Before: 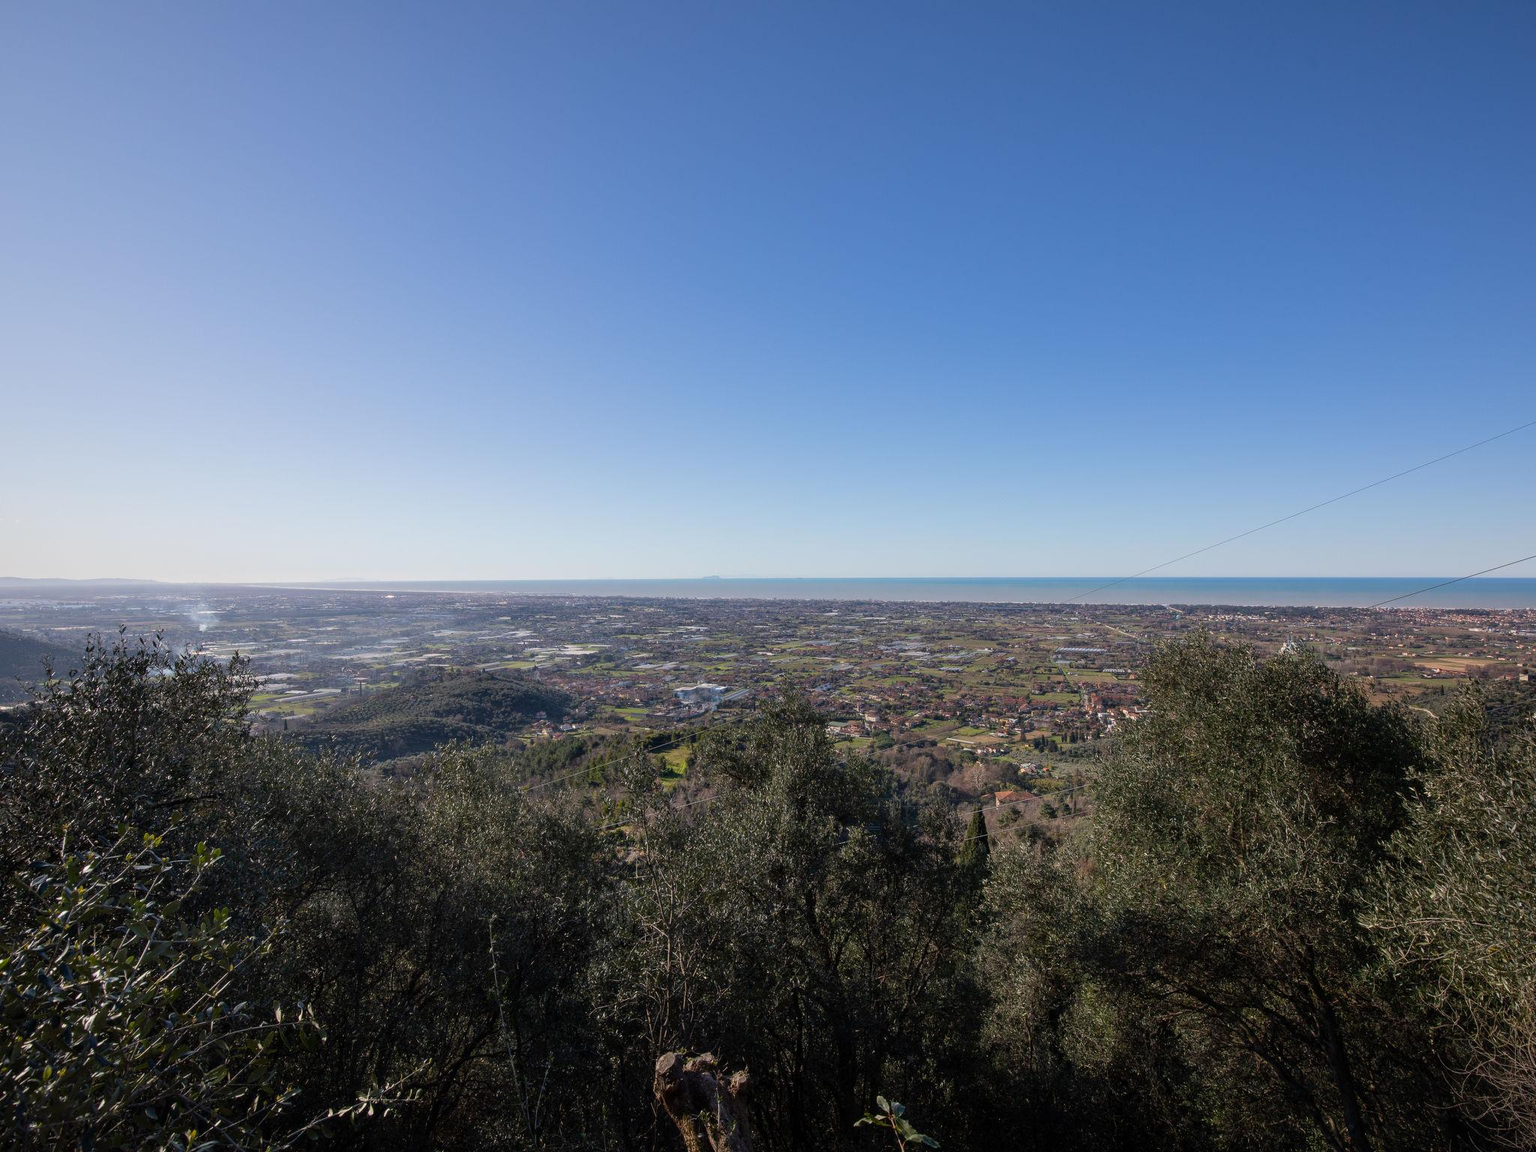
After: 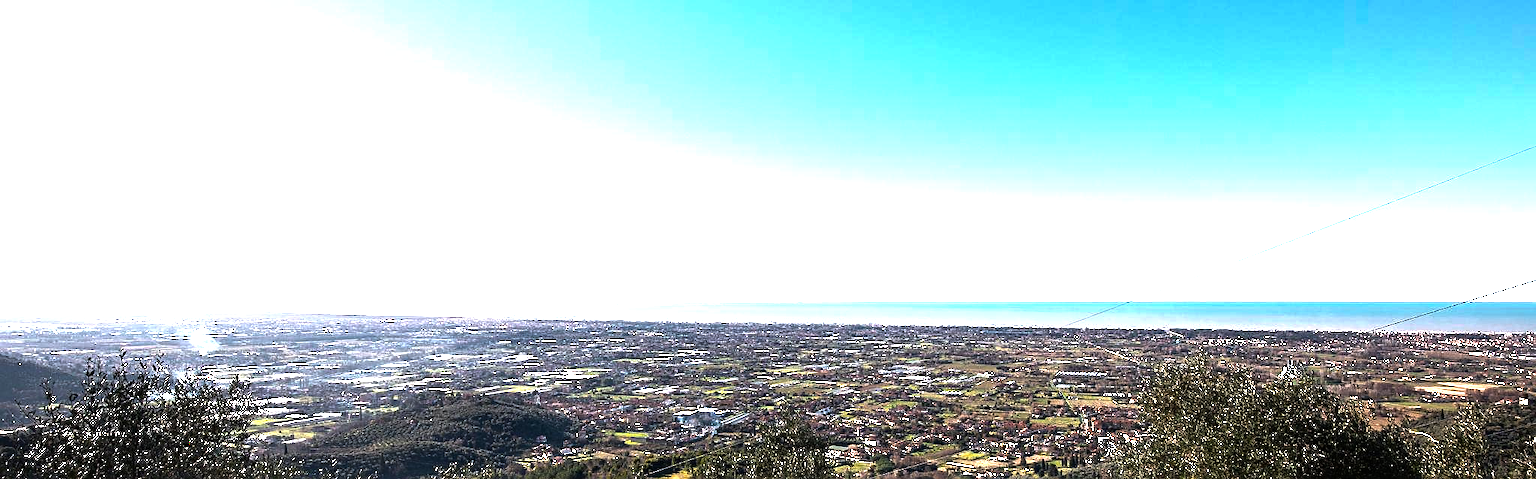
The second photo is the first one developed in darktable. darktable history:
color balance rgb: linear chroma grading › global chroma 24.617%, perceptual saturation grading › global saturation 10.133%, perceptual brilliance grading › highlights 74.43%, perceptual brilliance grading › shadows -29.782%
crop and rotate: top 23.986%, bottom 34.366%
sharpen: on, module defaults
color zones: curves: ch0 [(0.018, 0.548) (0.224, 0.64) (0.425, 0.447) (0.675, 0.575) (0.732, 0.579)]; ch1 [(0.066, 0.487) (0.25, 0.5) (0.404, 0.43) (0.75, 0.421) (0.956, 0.421)]; ch2 [(0.044, 0.561) (0.215, 0.465) (0.399, 0.544) (0.465, 0.548) (0.614, 0.447) (0.724, 0.43) (0.882, 0.623) (0.956, 0.632)]
